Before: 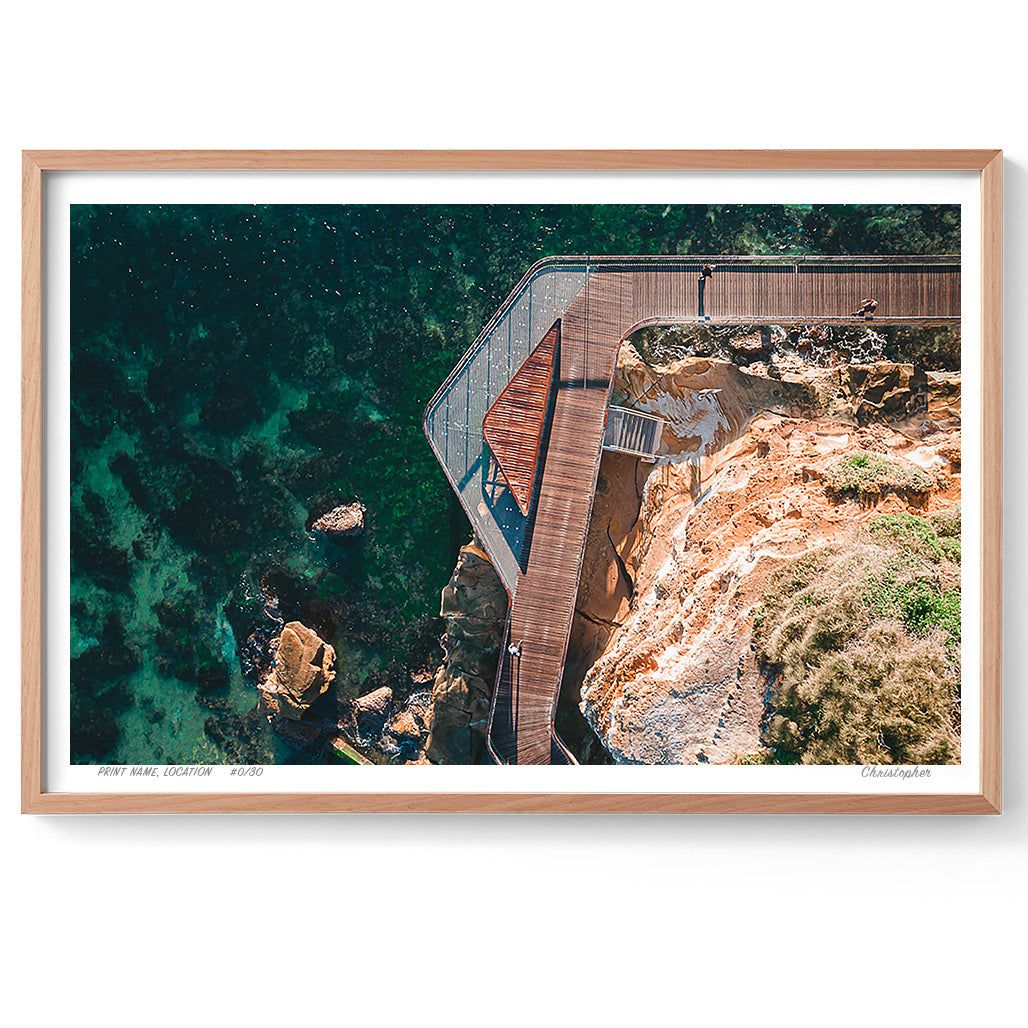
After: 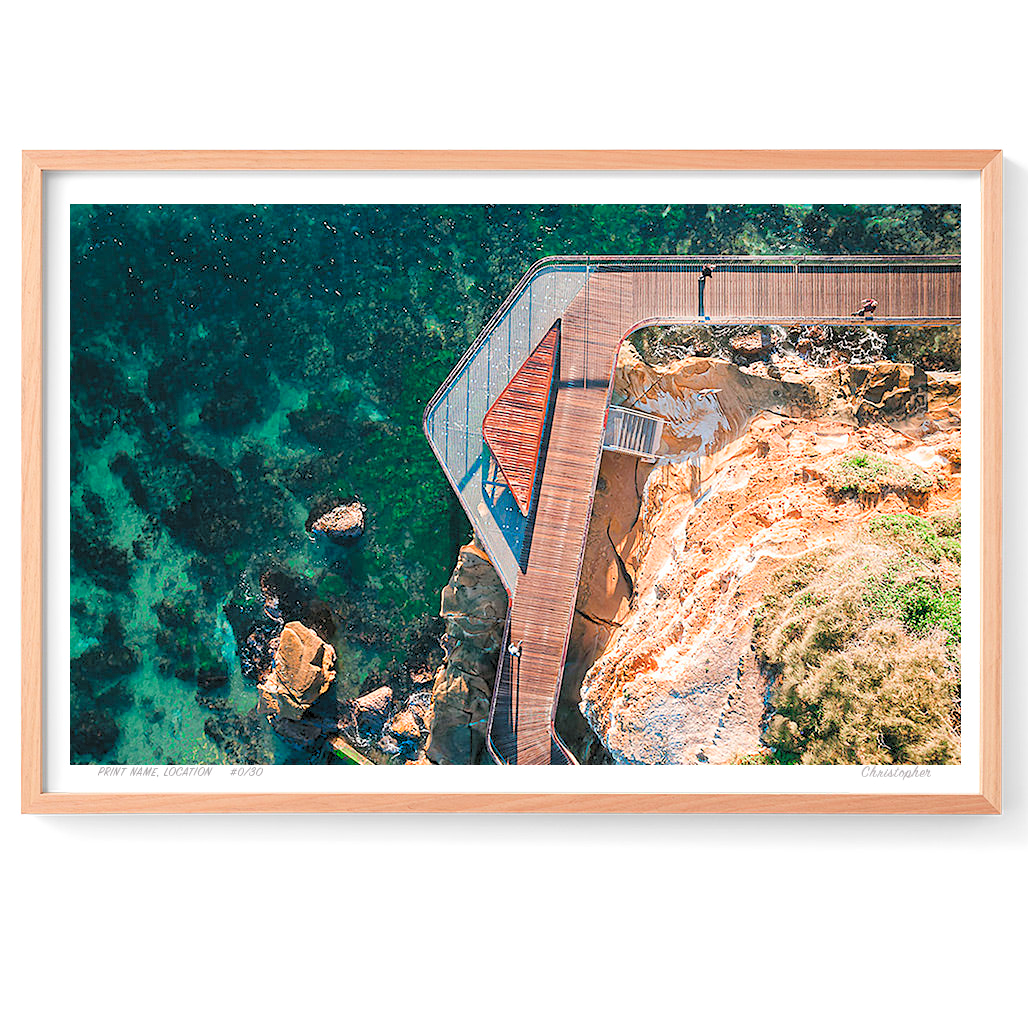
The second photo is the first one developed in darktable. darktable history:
levels: white 99.94%, levels [0.072, 0.414, 0.976]
